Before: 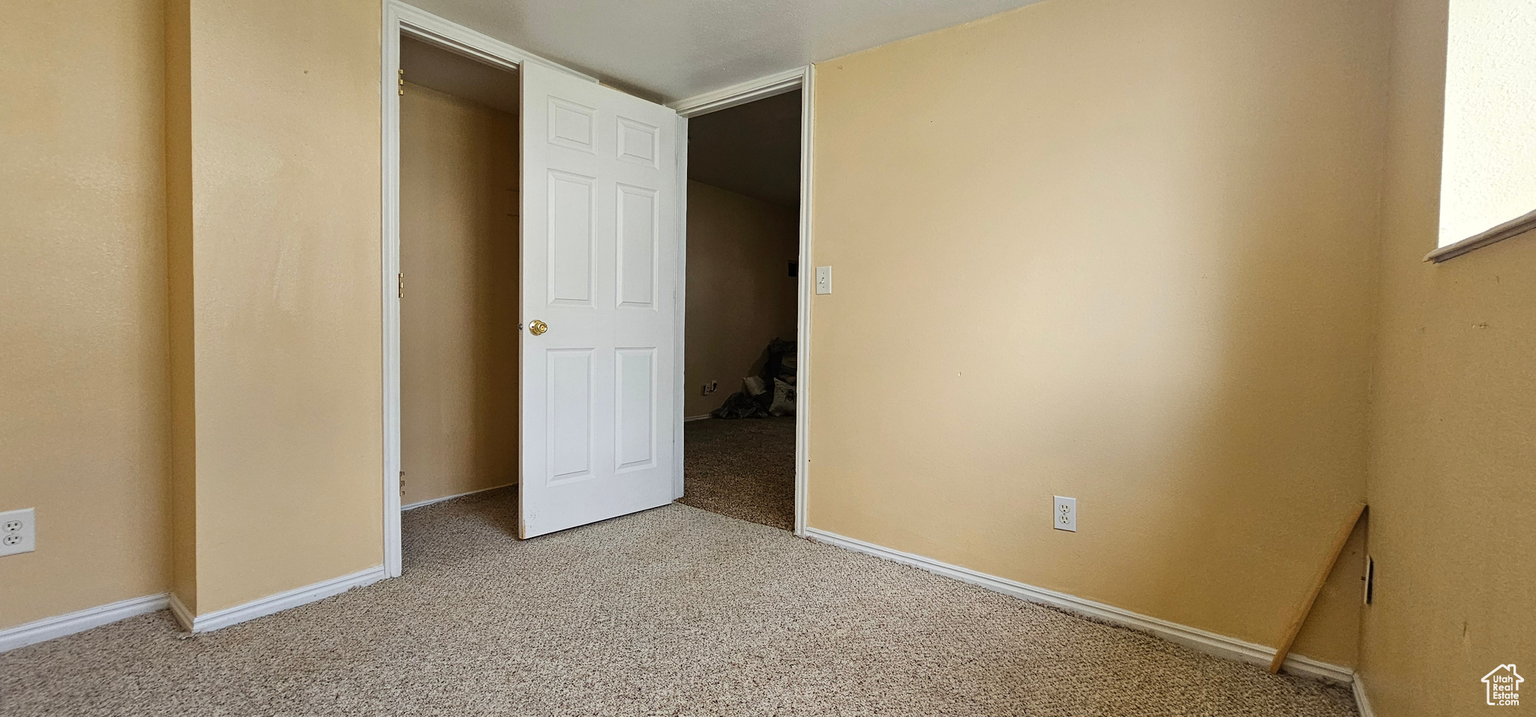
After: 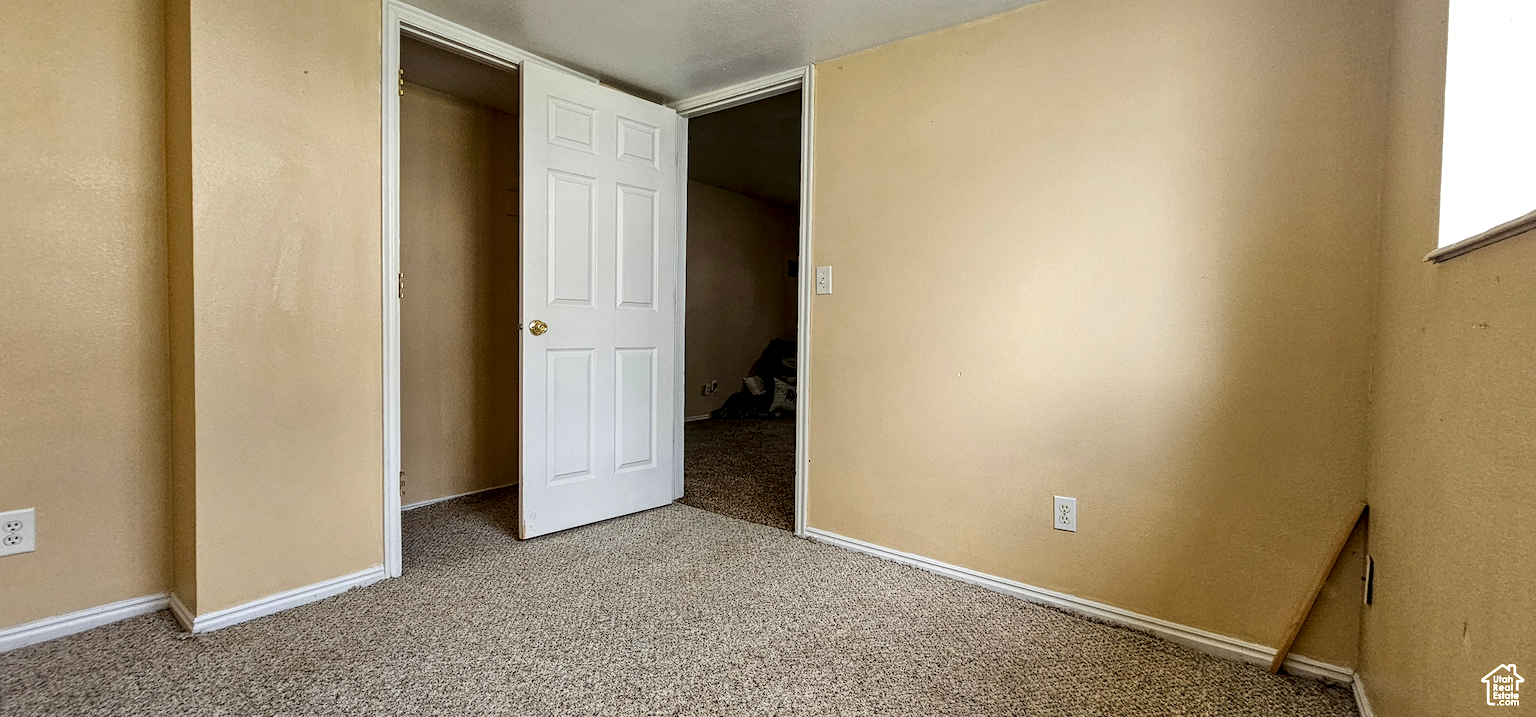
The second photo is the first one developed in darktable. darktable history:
local contrast: highlights 60%, shadows 60%, detail 160%
exposure: compensate exposure bias true, compensate highlight preservation false
